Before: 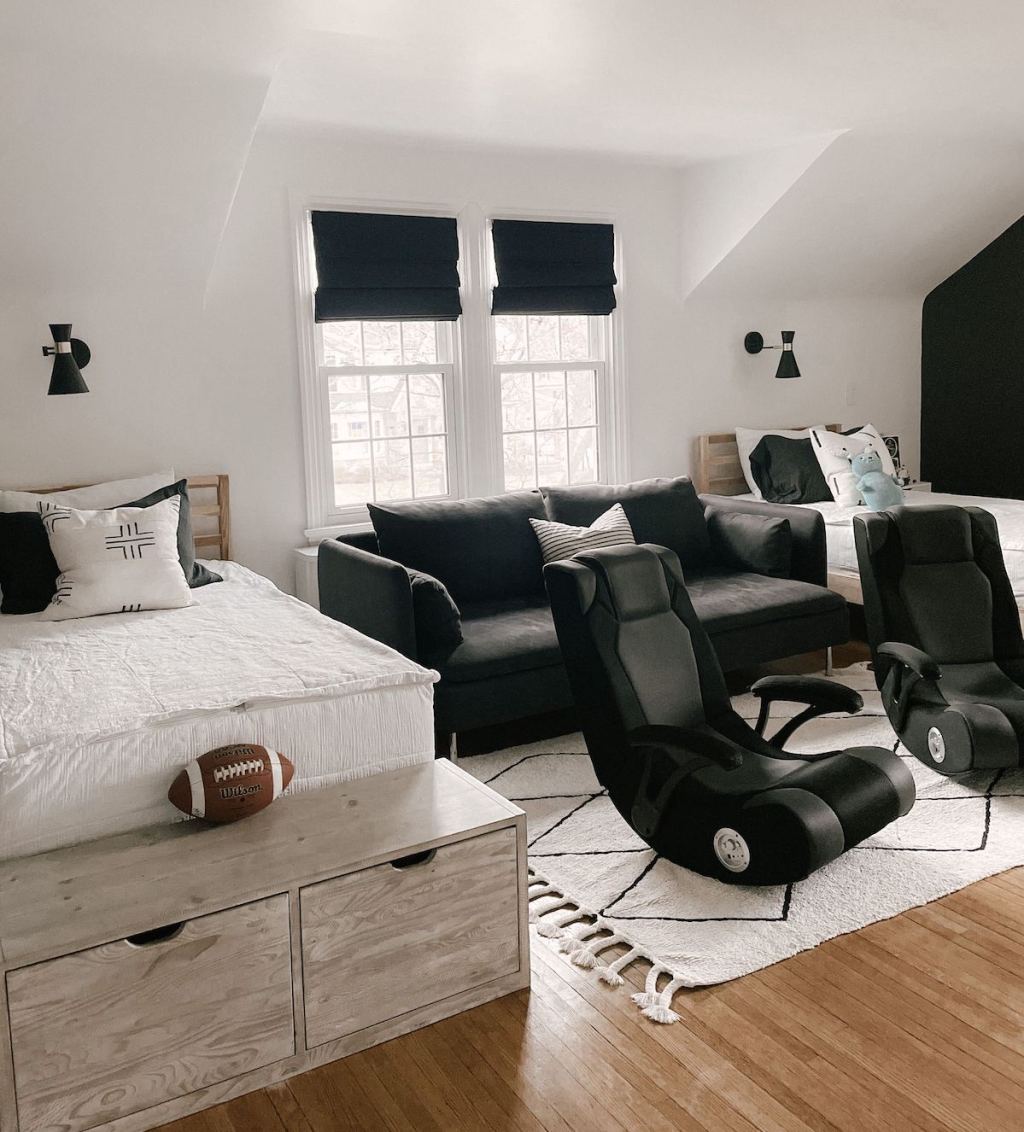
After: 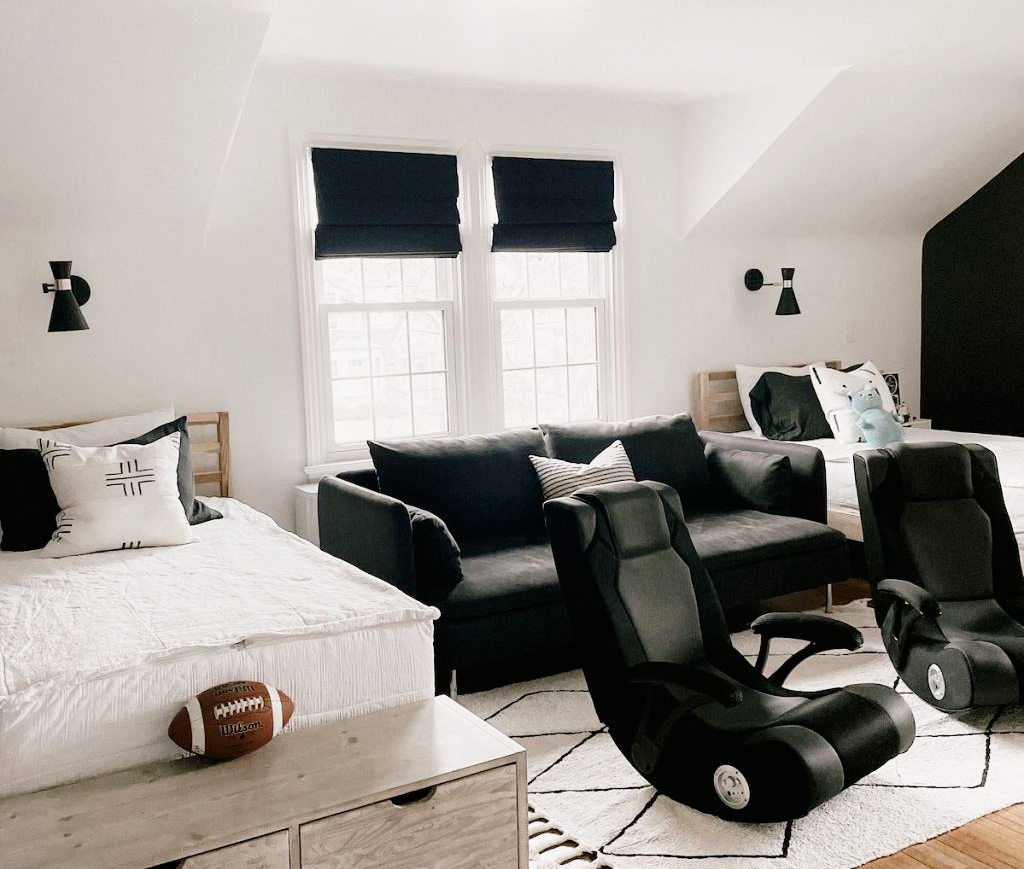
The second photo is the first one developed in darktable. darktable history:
tone curve: curves: ch0 [(0, 0) (0.062, 0.023) (0.168, 0.142) (0.359, 0.419) (0.469, 0.544) (0.634, 0.722) (0.839, 0.909) (0.998, 0.978)]; ch1 [(0, 0) (0.437, 0.408) (0.472, 0.47) (0.502, 0.504) (0.527, 0.546) (0.568, 0.619) (0.608, 0.665) (0.669, 0.748) (0.859, 0.899) (1, 1)]; ch2 [(0, 0) (0.33, 0.301) (0.421, 0.443) (0.473, 0.498) (0.509, 0.5) (0.535, 0.564) (0.575, 0.625) (0.608, 0.667) (1, 1)], preserve colors none
crop: top 5.59%, bottom 17.642%
